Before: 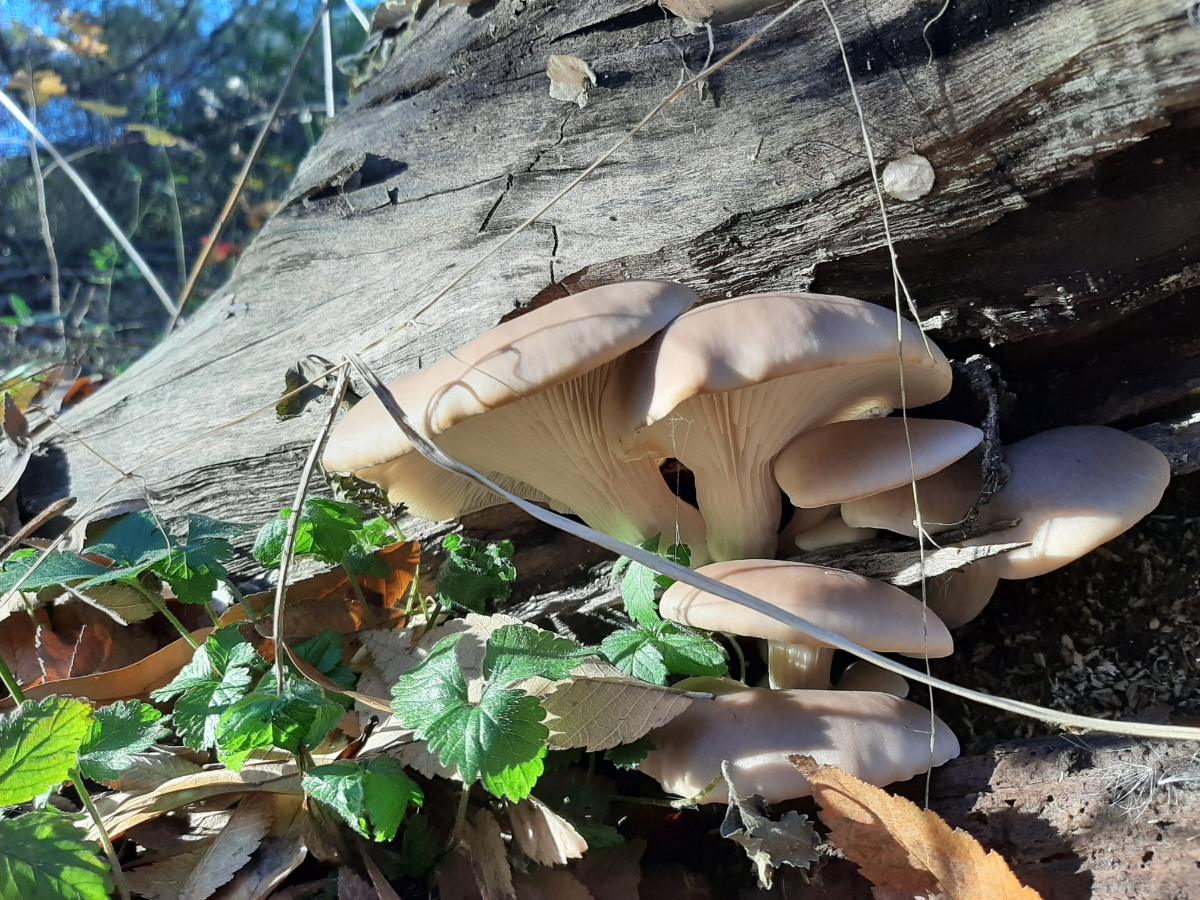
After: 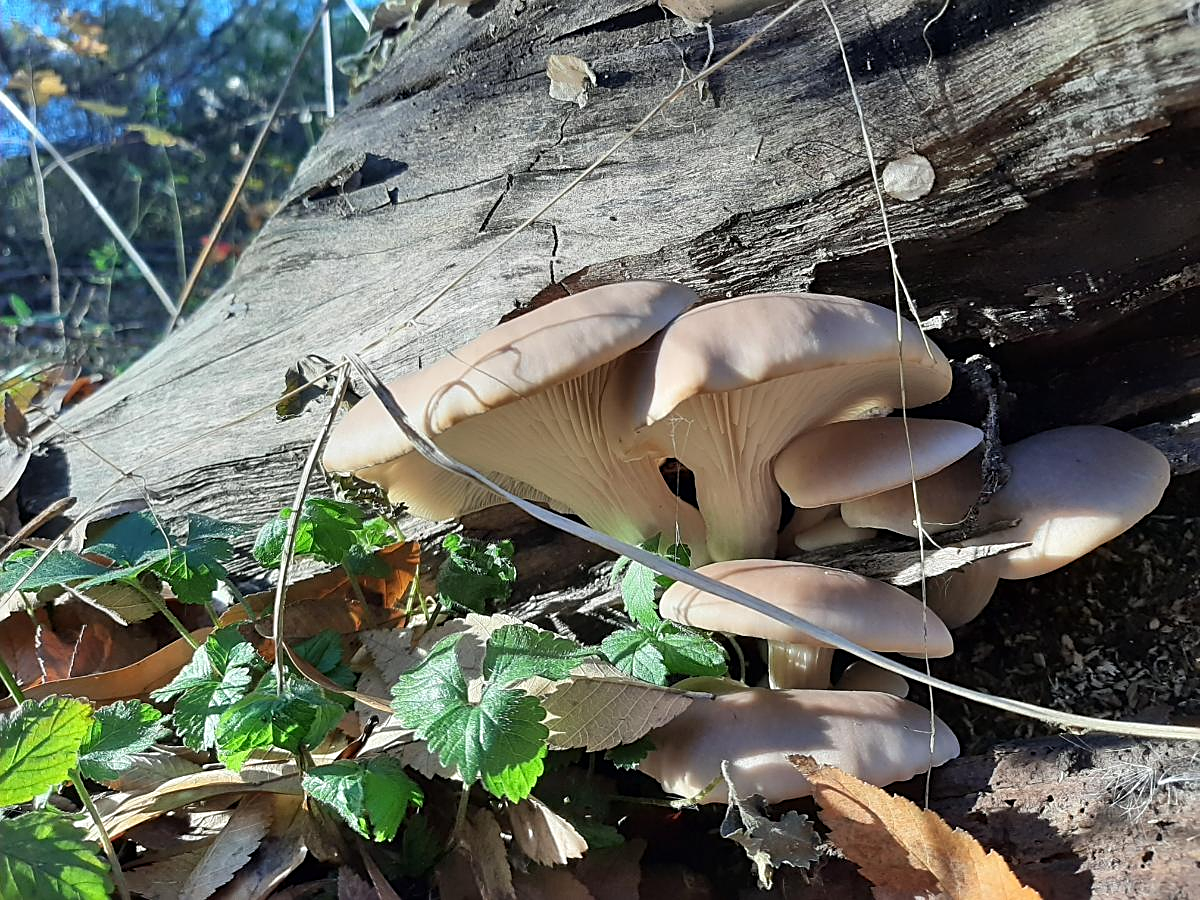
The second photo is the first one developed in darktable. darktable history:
levels: mode automatic, black 0.014%
sharpen: amount 0.492
